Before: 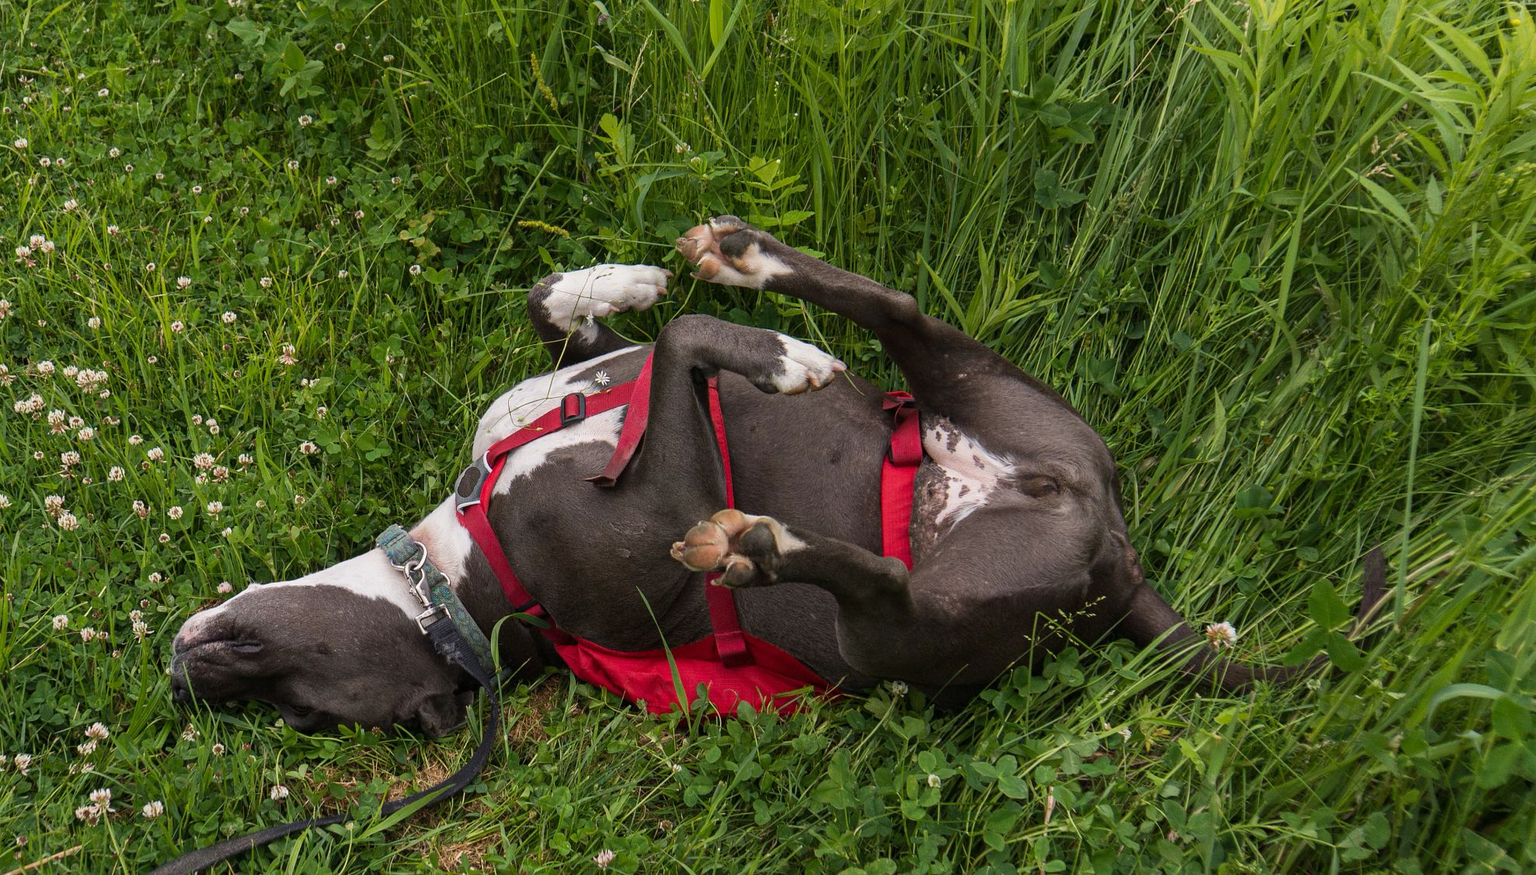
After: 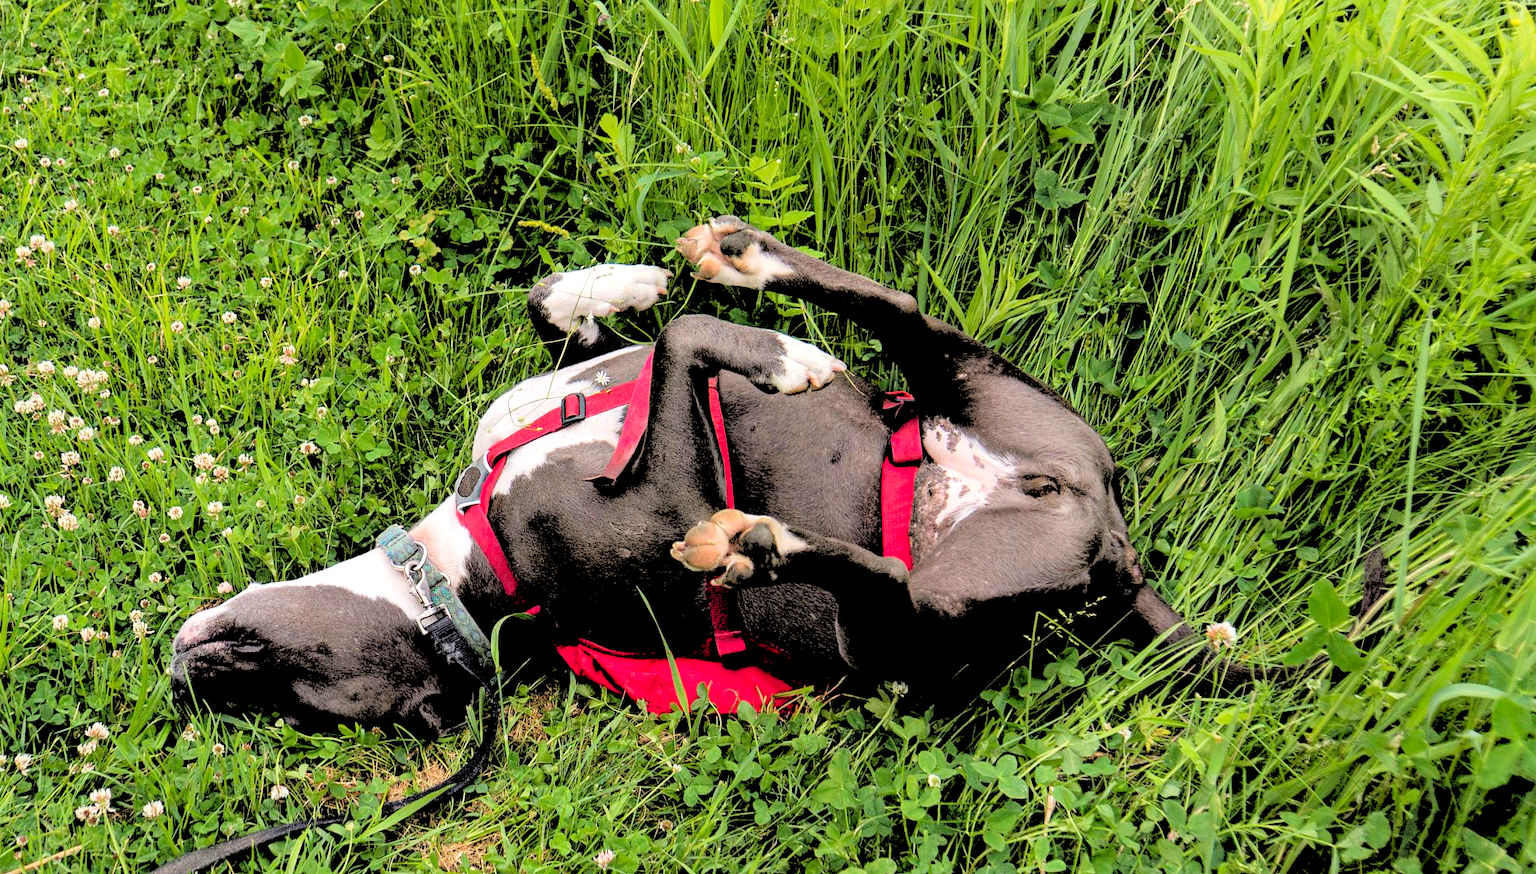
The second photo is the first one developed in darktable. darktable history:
rgb levels: levels [[0.027, 0.429, 0.996], [0, 0.5, 1], [0, 0.5, 1]]
filmic rgb: middle gray luminance 18.42%, black relative exposure -11.45 EV, white relative exposure 2.55 EV, threshold 6 EV, target black luminance 0%, hardness 8.41, latitude 99%, contrast 1.084, shadows ↔ highlights balance 0.505%, add noise in highlights 0, preserve chrominance max RGB, color science v3 (2019), use custom middle-gray values true, iterations of high-quality reconstruction 0, contrast in highlights soft, enable highlight reconstruction true
levels: black 3.83%, white 90.64%, levels [0.044, 0.416, 0.908]
